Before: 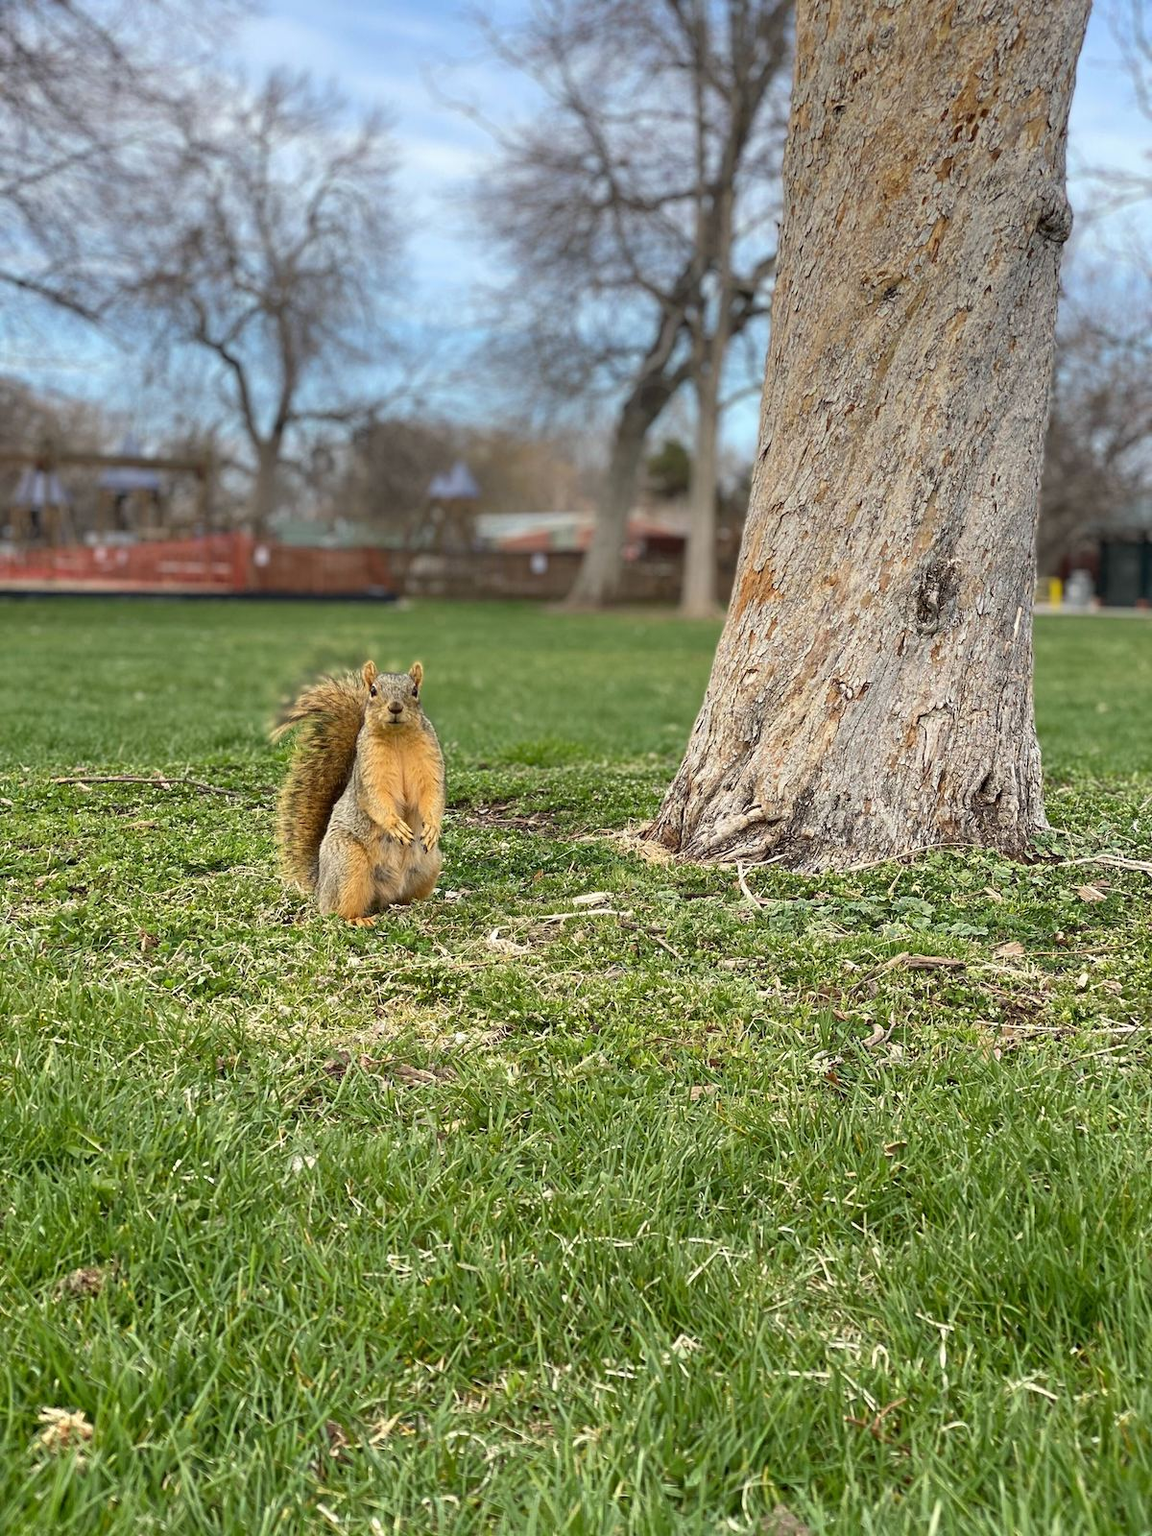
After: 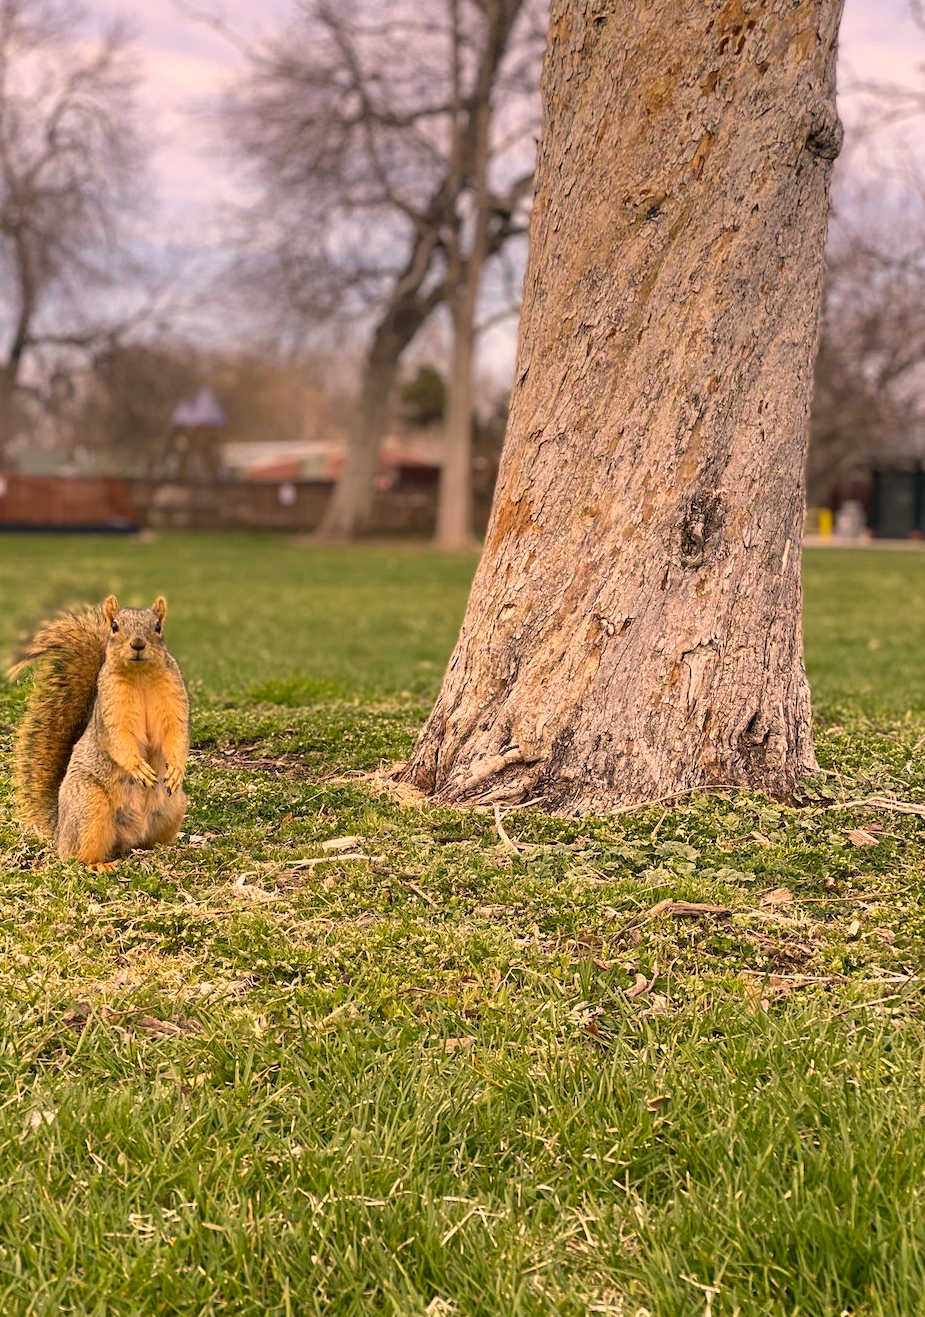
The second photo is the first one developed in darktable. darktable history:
crop: left 22.911%, top 5.828%, bottom 11.829%
color correction: highlights a* 21.22, highlights b* 19.34
